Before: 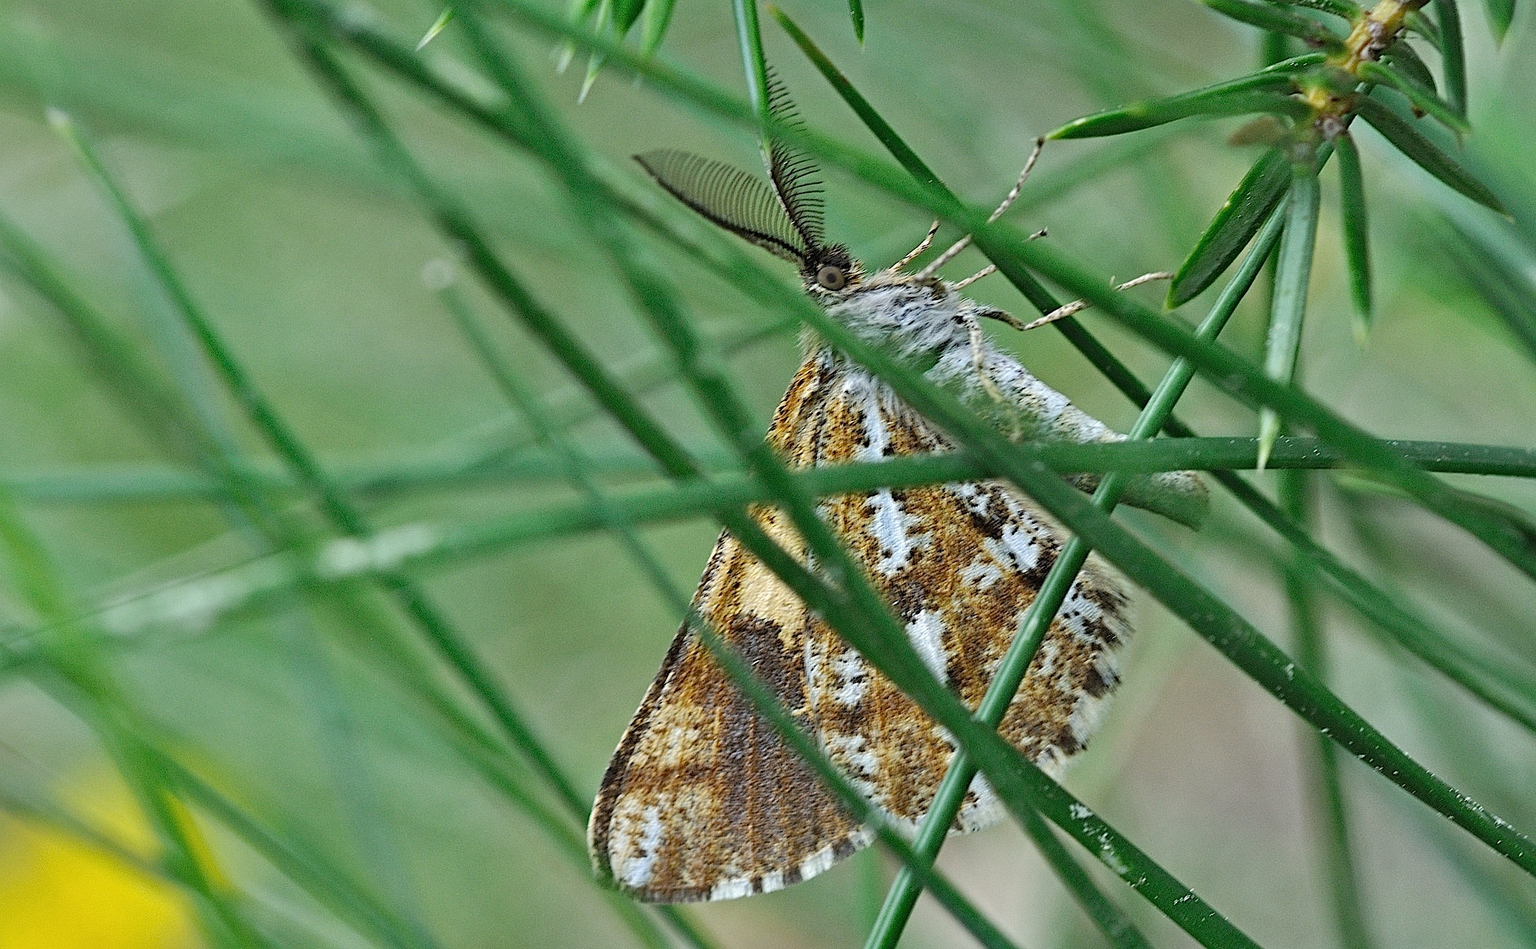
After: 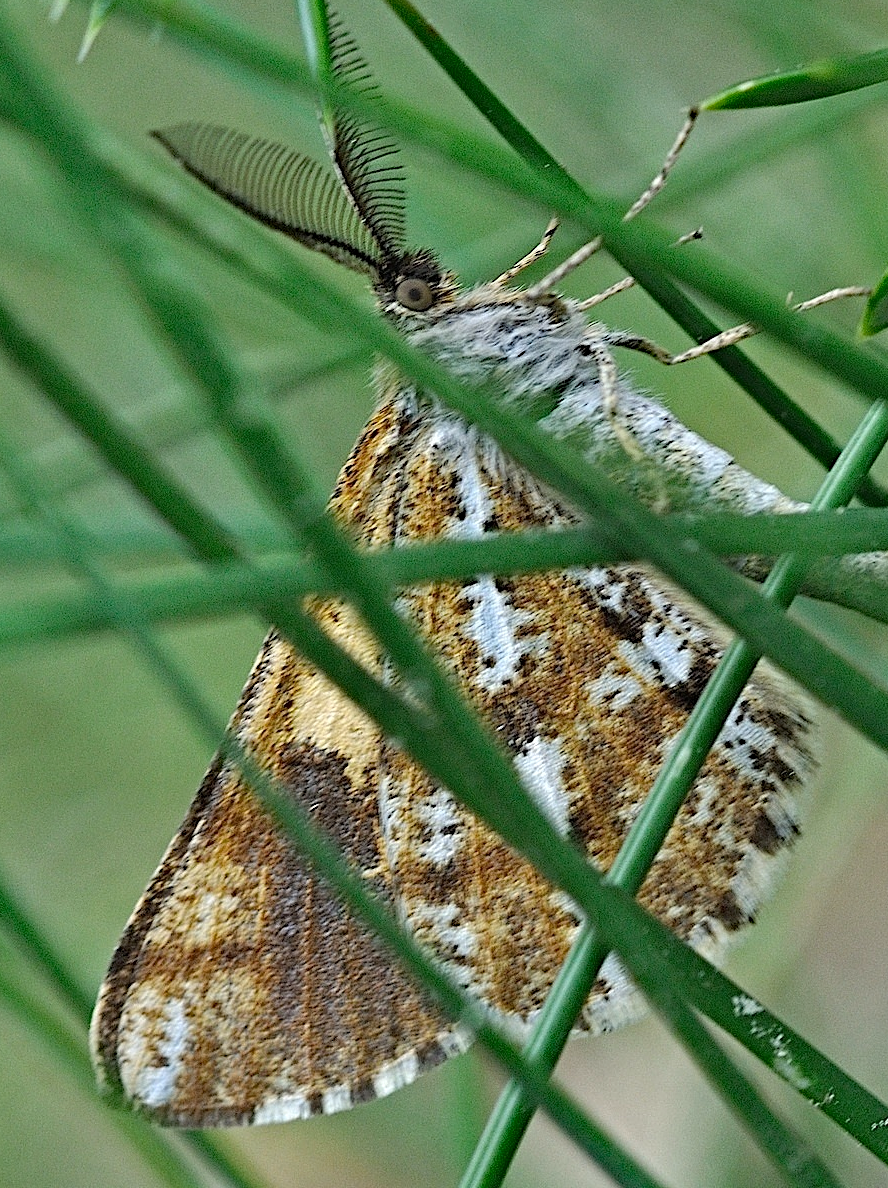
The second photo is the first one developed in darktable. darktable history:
haze removal: compatibility mode true, adaptive false
crop: left 33.862%, top 6.085%, right 22.719%
